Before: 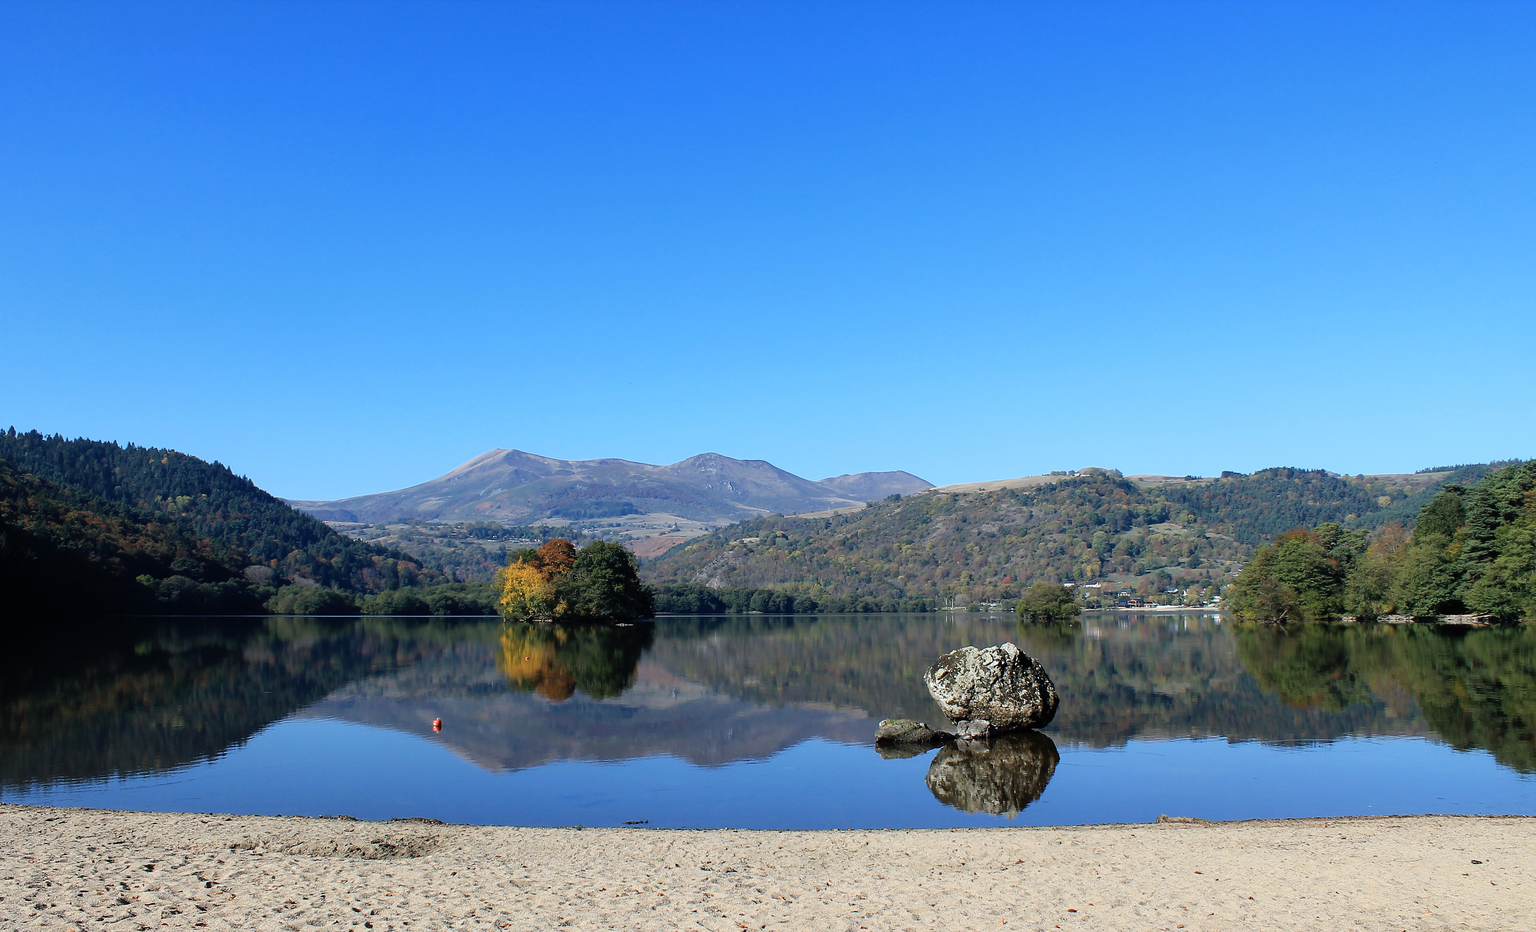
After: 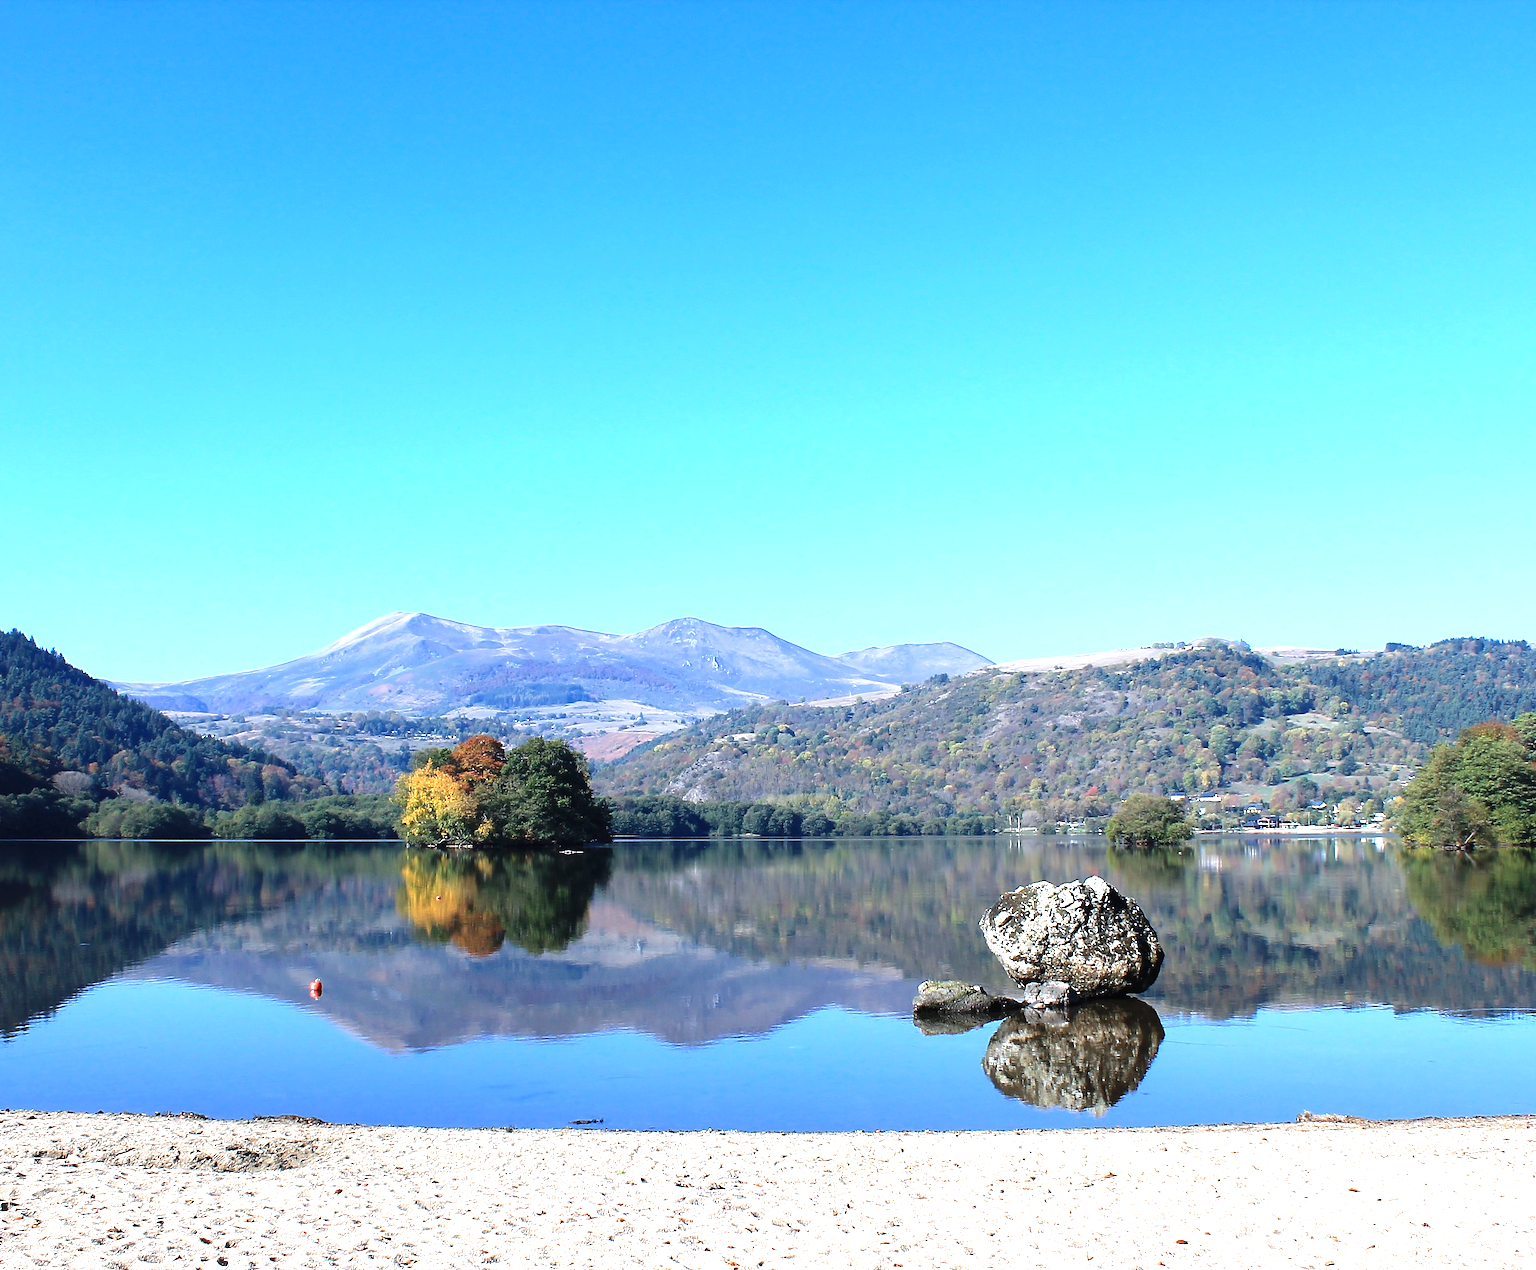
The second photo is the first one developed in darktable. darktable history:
crop: left 13.406%, right 13.234%
exposure: black level correction 0, exposure 1.186 EV, compensate highlight preservation false
color calibration: illuminant as shot in camera, x 0.358, y 0.373, temperature 4628.91 K
